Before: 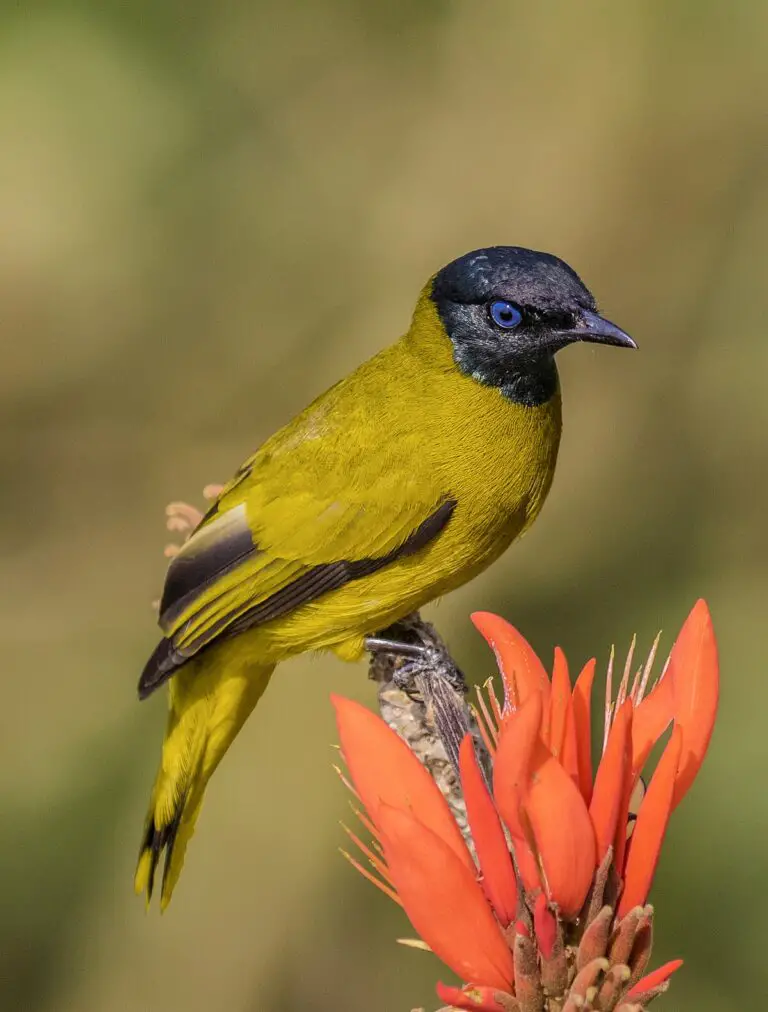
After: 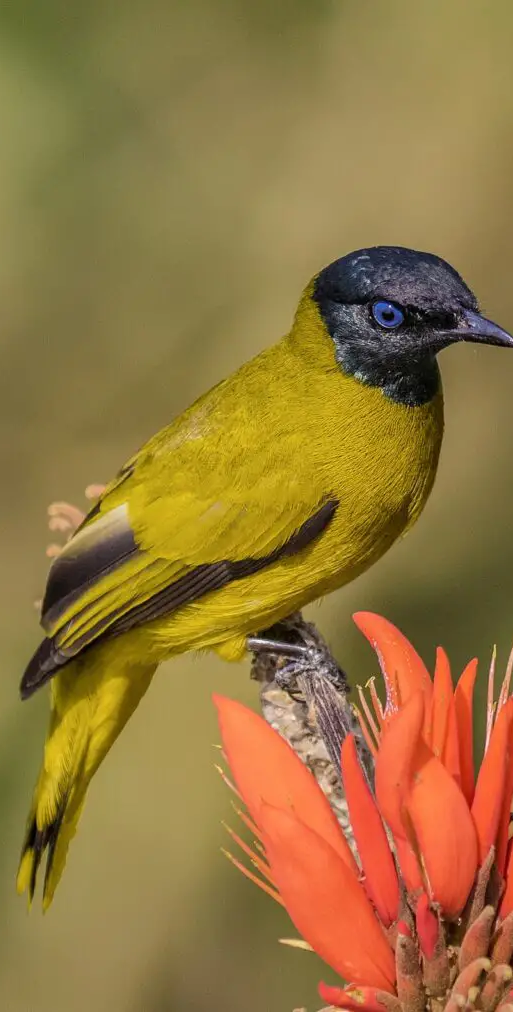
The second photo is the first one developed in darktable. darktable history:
crop: left 15.423%, right 17.748%
